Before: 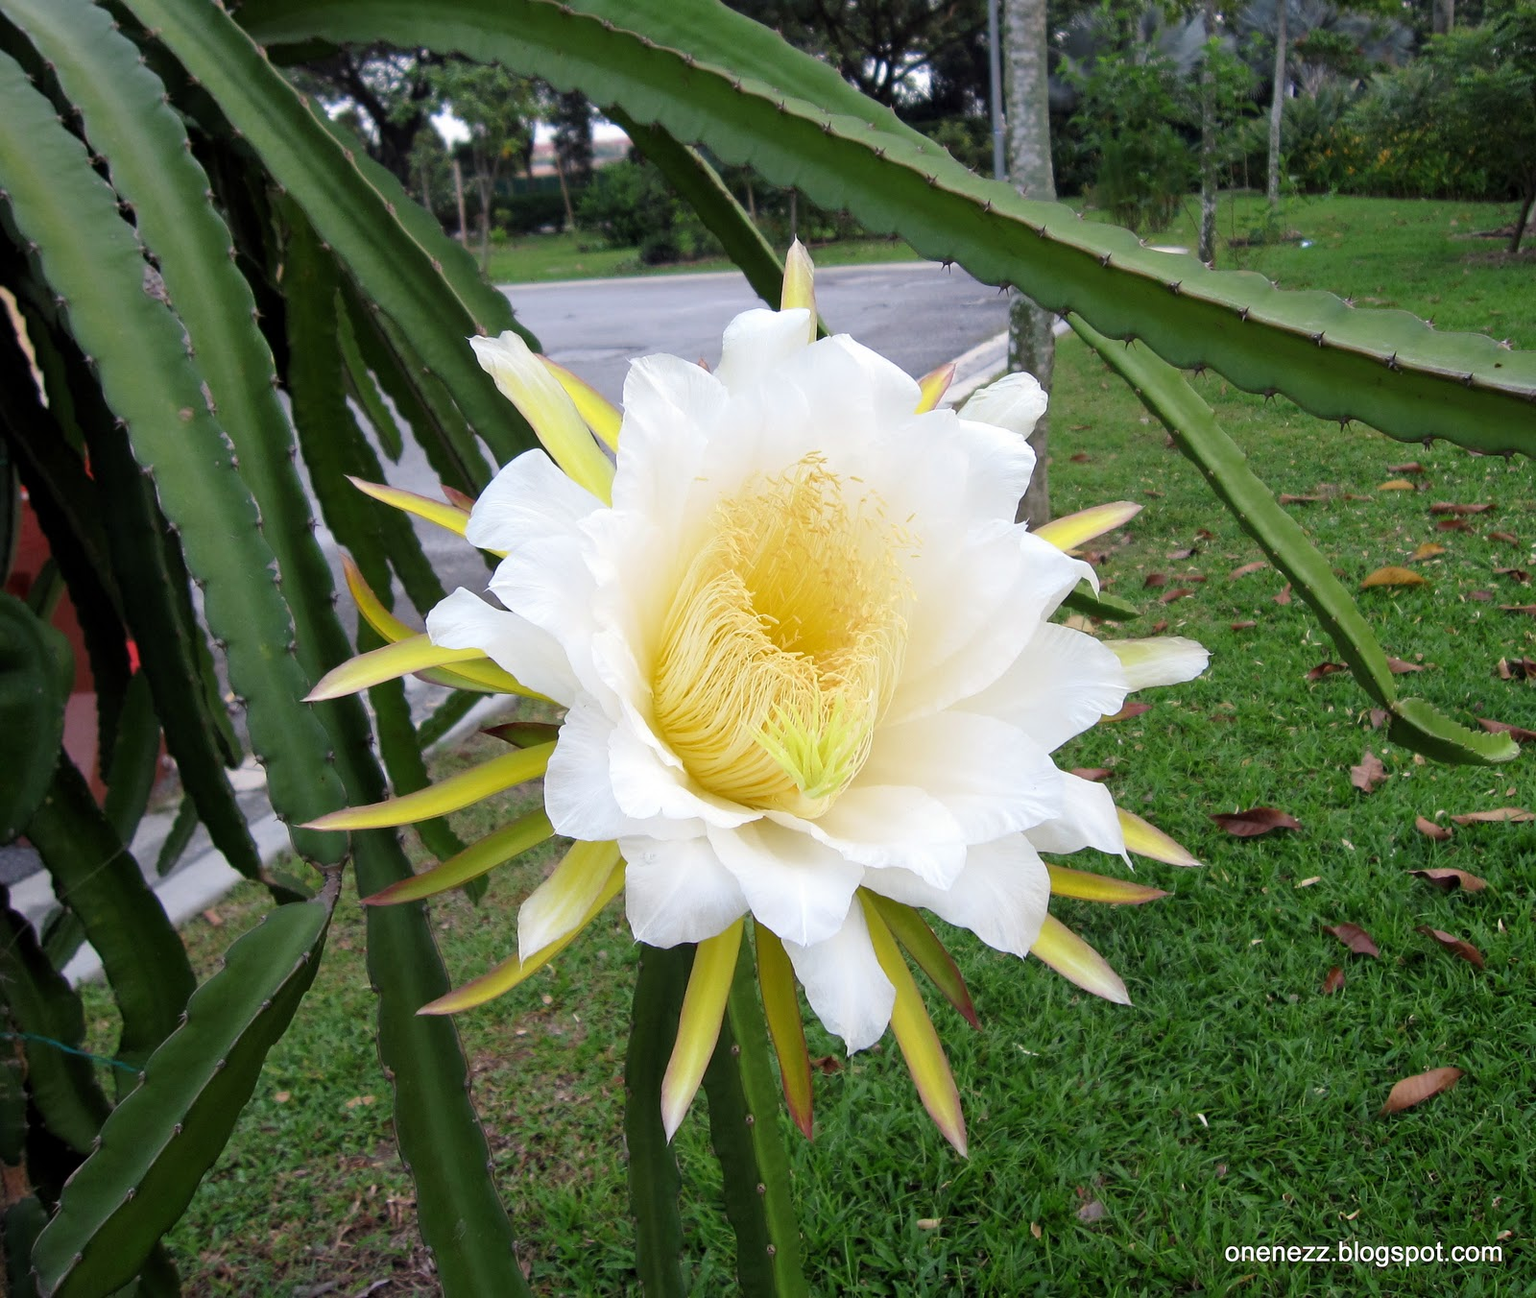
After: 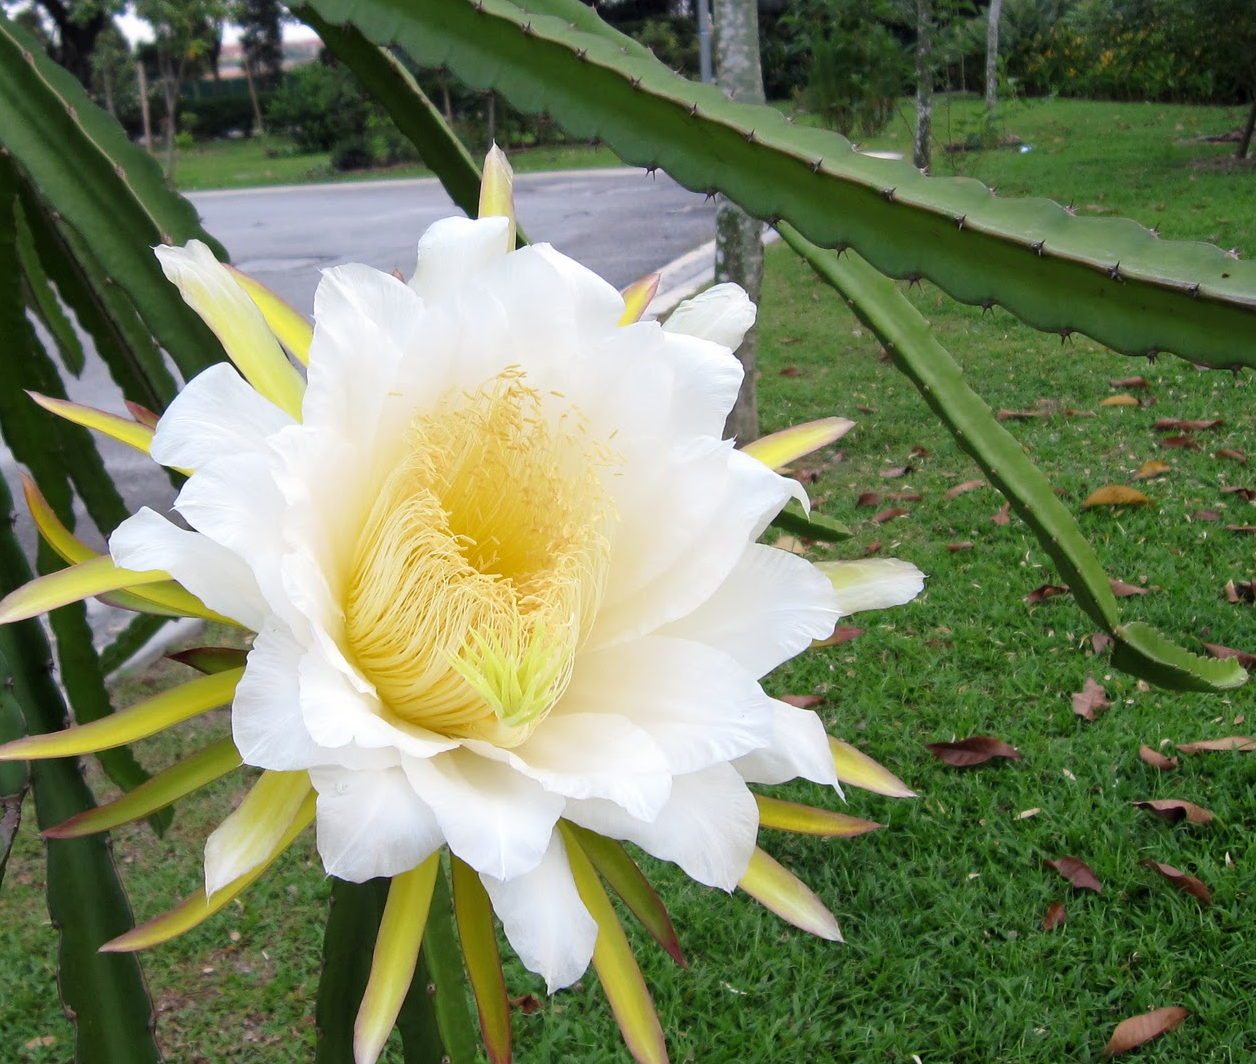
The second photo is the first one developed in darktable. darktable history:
crop and rotate: left 20.984%, top 7.799%, right 0.463%, bottom 13.489%
